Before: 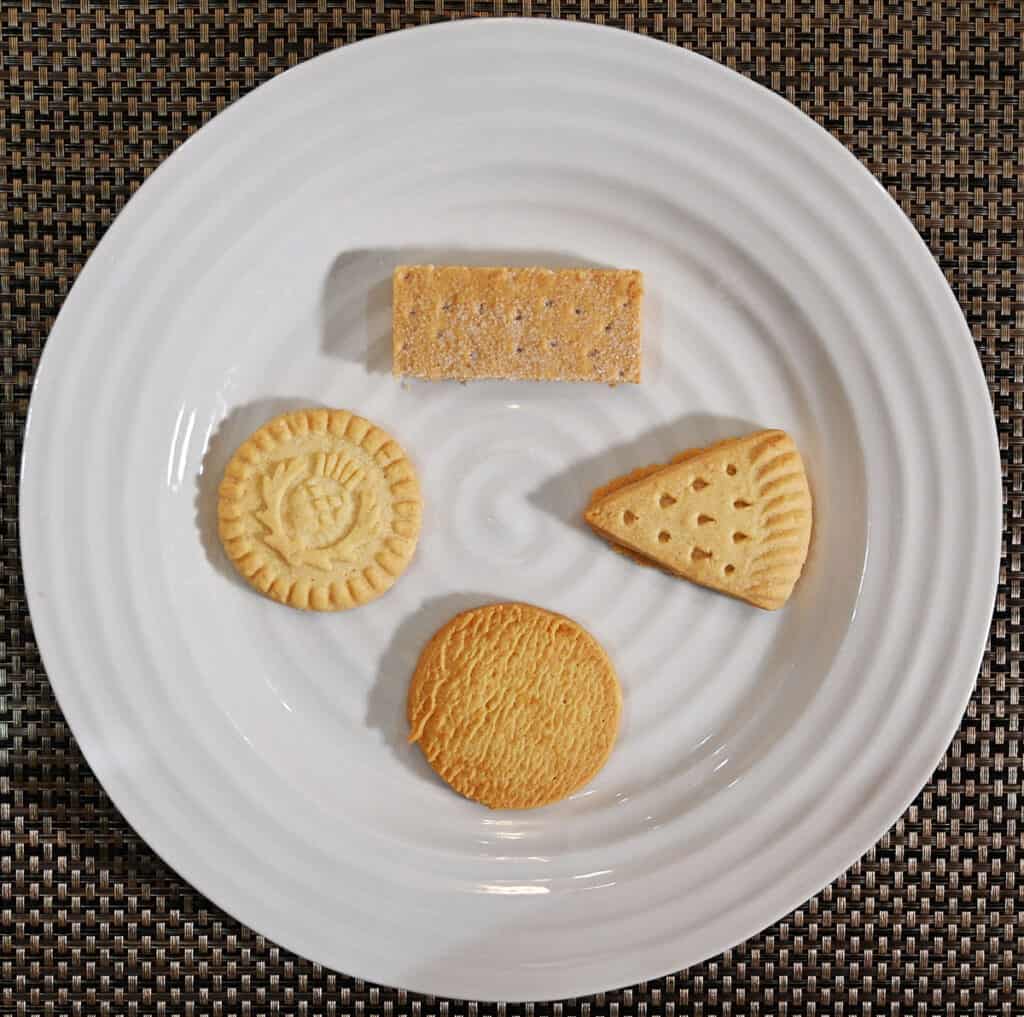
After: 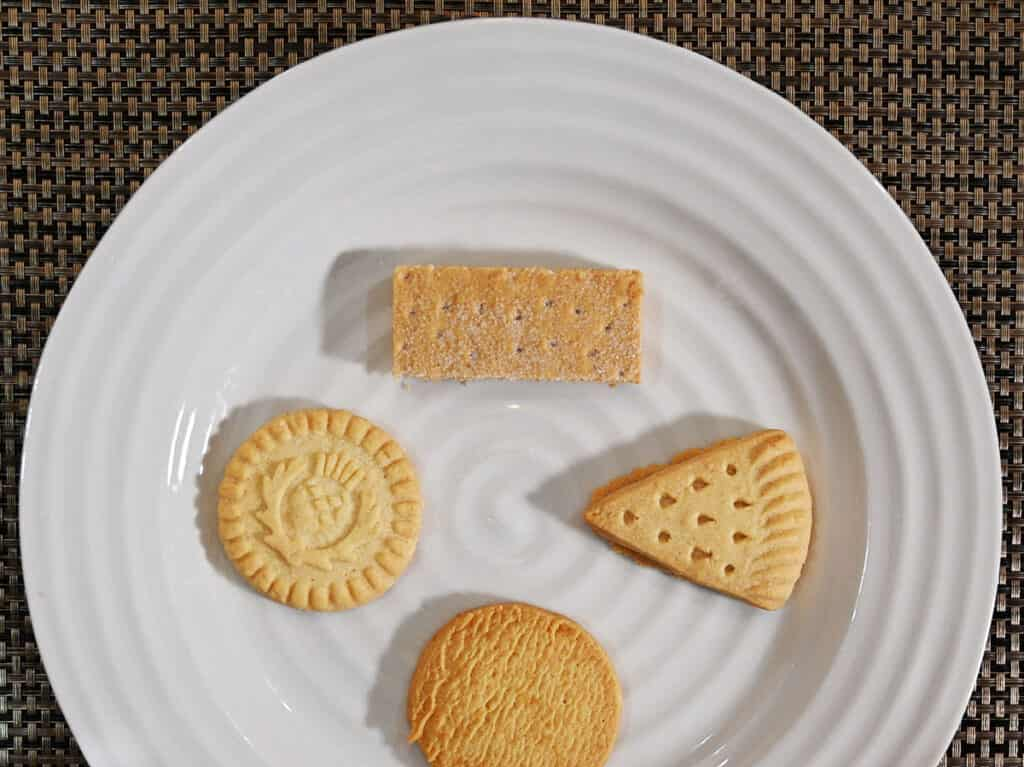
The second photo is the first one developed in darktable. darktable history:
crop: bottom 24.578%
